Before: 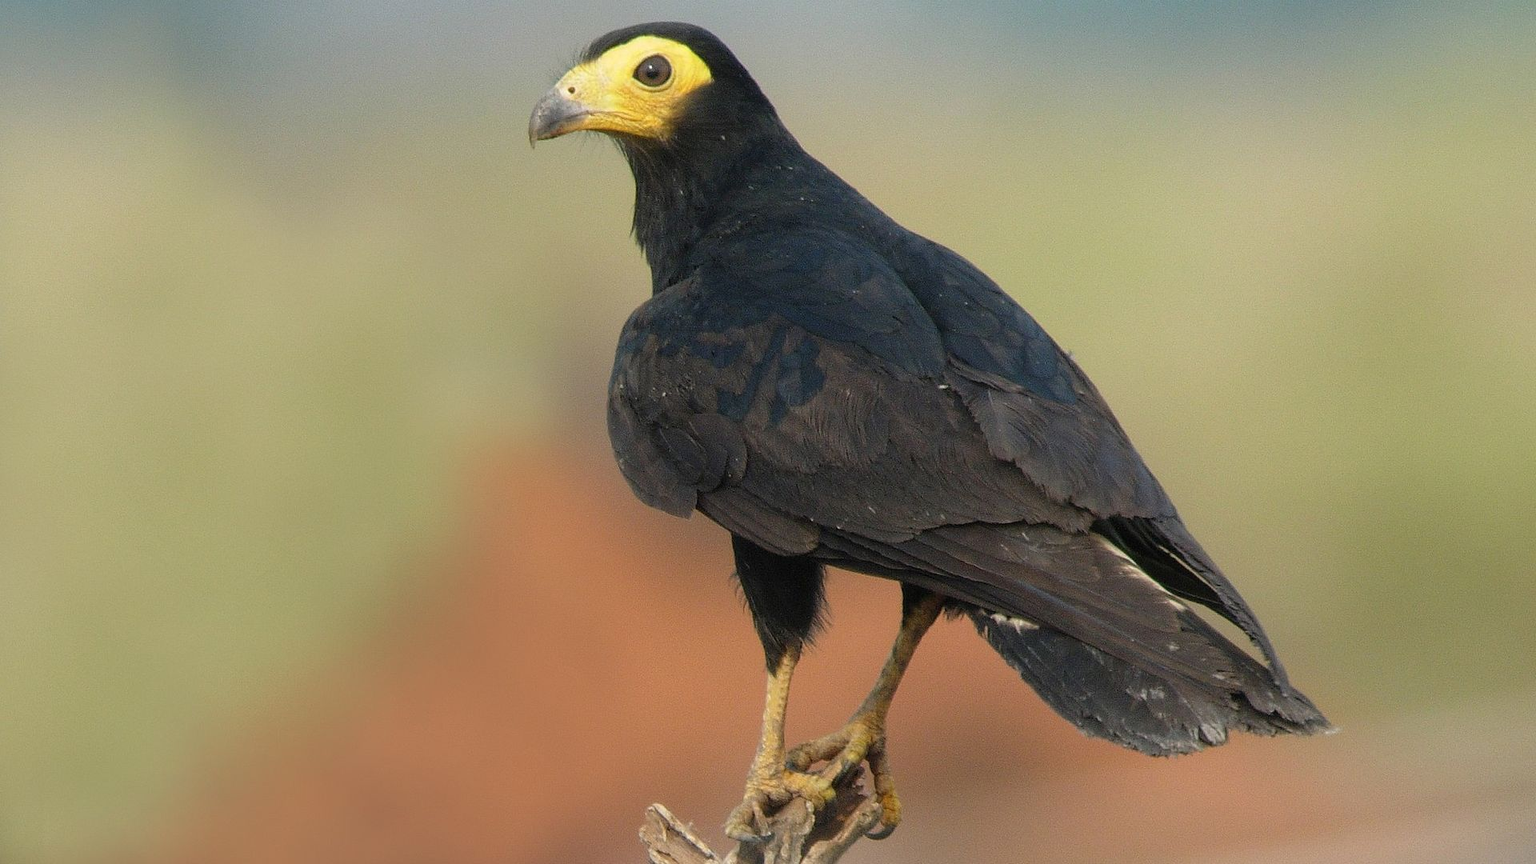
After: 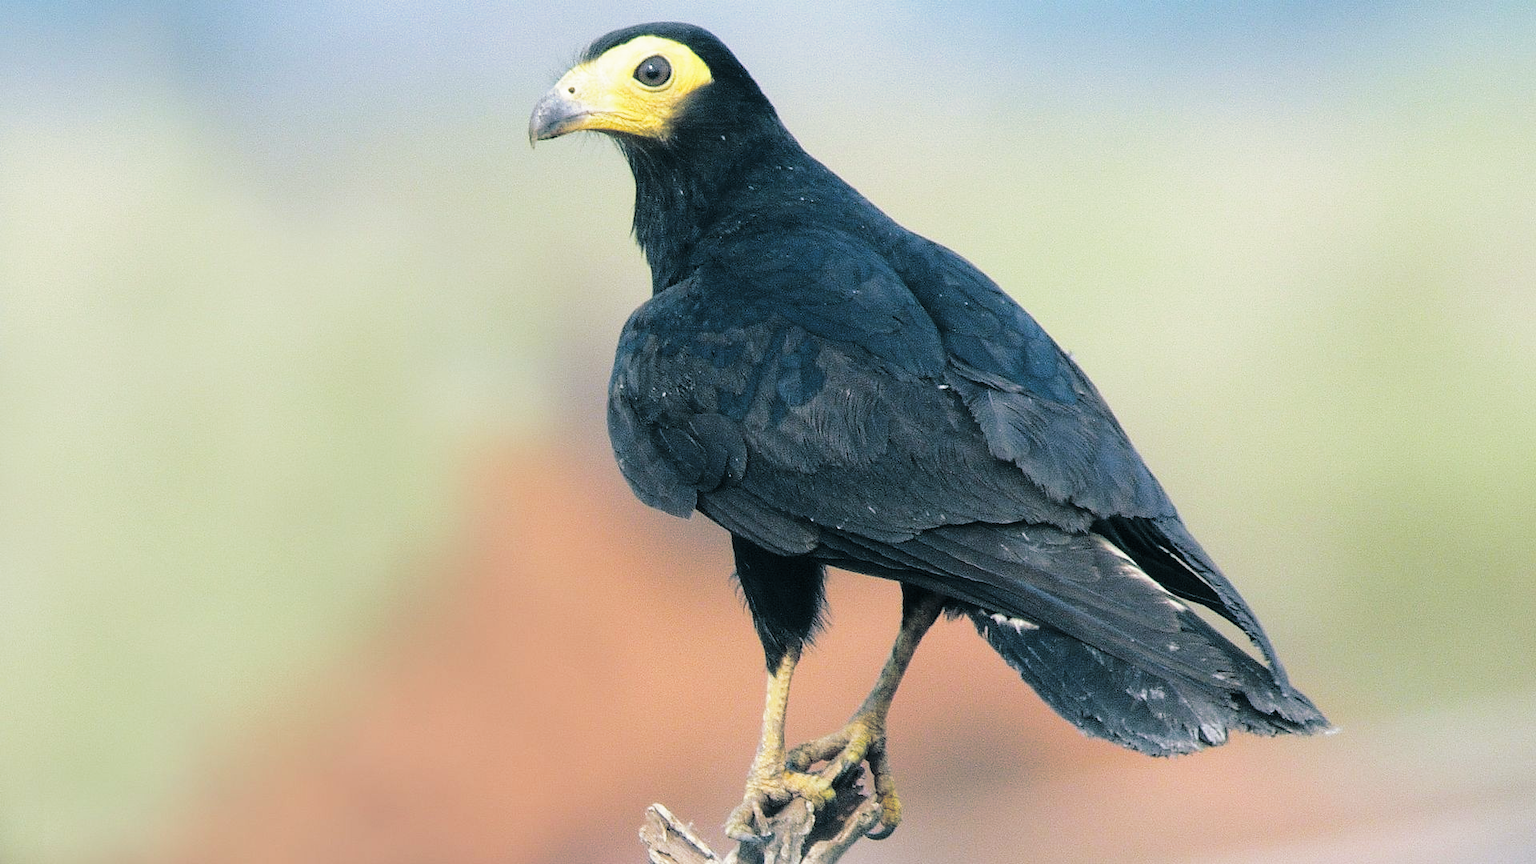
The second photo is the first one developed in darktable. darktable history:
white balance: red 0.948, green 1.02, blue 1.176
base curve: curves: ch0 [(0, 0) (0.028, 0.03) (0.121, 0.232) (0.46, 0.748) (0.859, 0.968) (1, 1)], preserve colors none
split-toning: shadows › hue 205.2°, shadows › saturation 0.43, highlights › hue 54°, highlights › saturation 0.54
